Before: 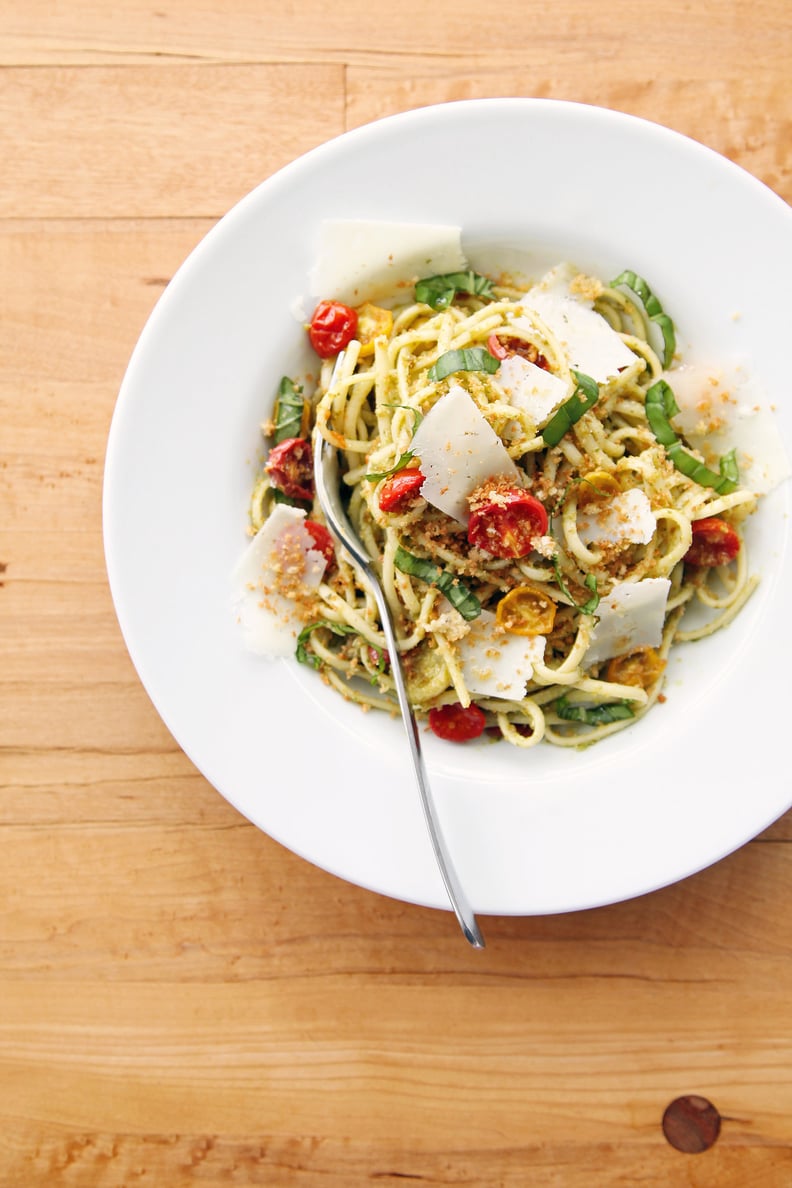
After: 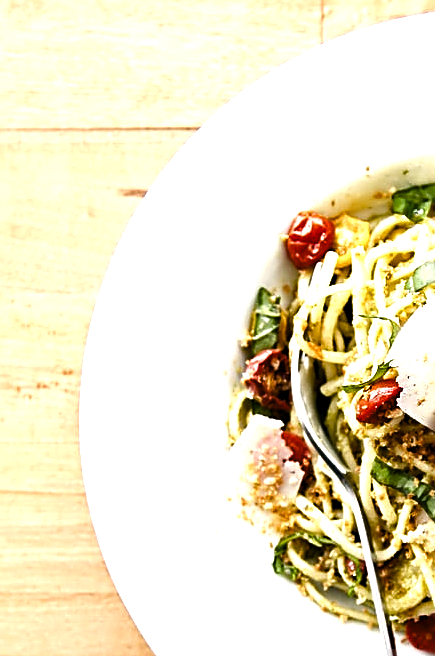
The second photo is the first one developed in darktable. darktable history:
levels: levels [0.044, 0.475, 0.791]
crop and rotate: left 3.03%, top 7.589%, right 42.021%, bottom 37.152%
sharpen: radius 2.702, amount 0.659
tone curve: curves: ch0 [(0, 0) (0.584, 0.595) (1, 1)], preserve colors none
color balance rgb: shadows lift › chroma 0.823%, shadows lift › hue 114.16°, linear chroma grading › global chroma 14.92%, perceptual saturation grading › global saturation 20%, perceptual saturation grading › highlights -50.381%, perceptual saturation grading › shadows 30.145%, perceptual brilliance grading › global brilliance 3.236%
tone equalizer: -8 EV 0.281 EV, -7 EV 0.382 EV, -6 EV 0.388 EV, -5 EV 0.259 EV, -3 EV -0.273 EV, -2 EV -0.426 EV, -1 EV -0.398 EV, +0 EV -0.222 EV
